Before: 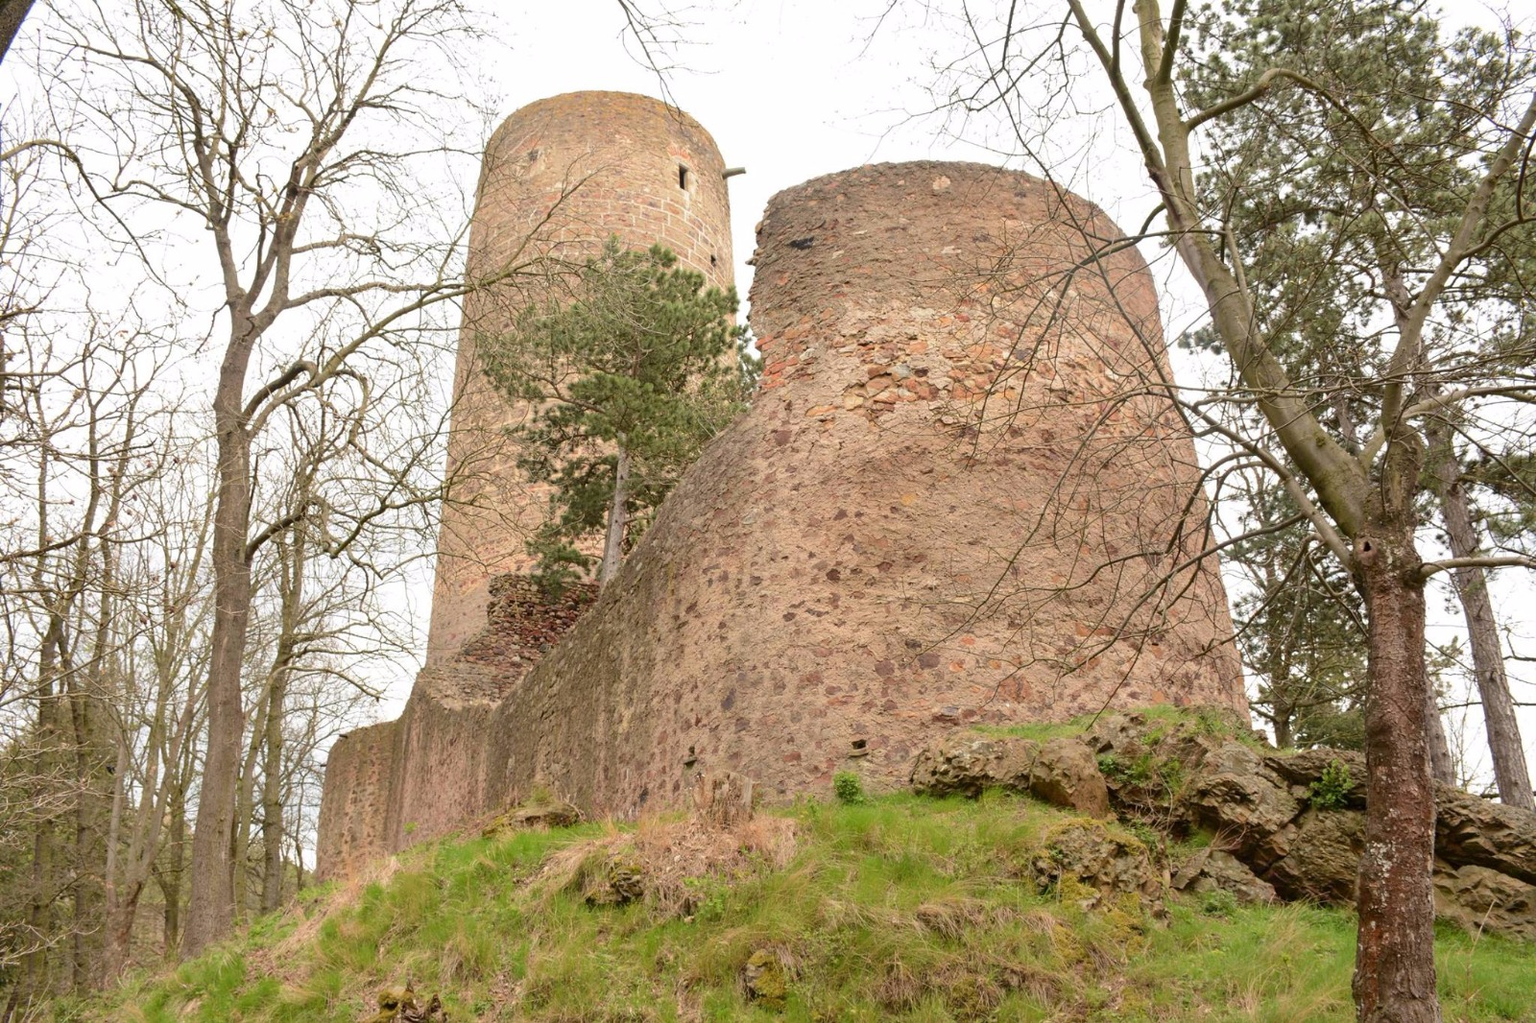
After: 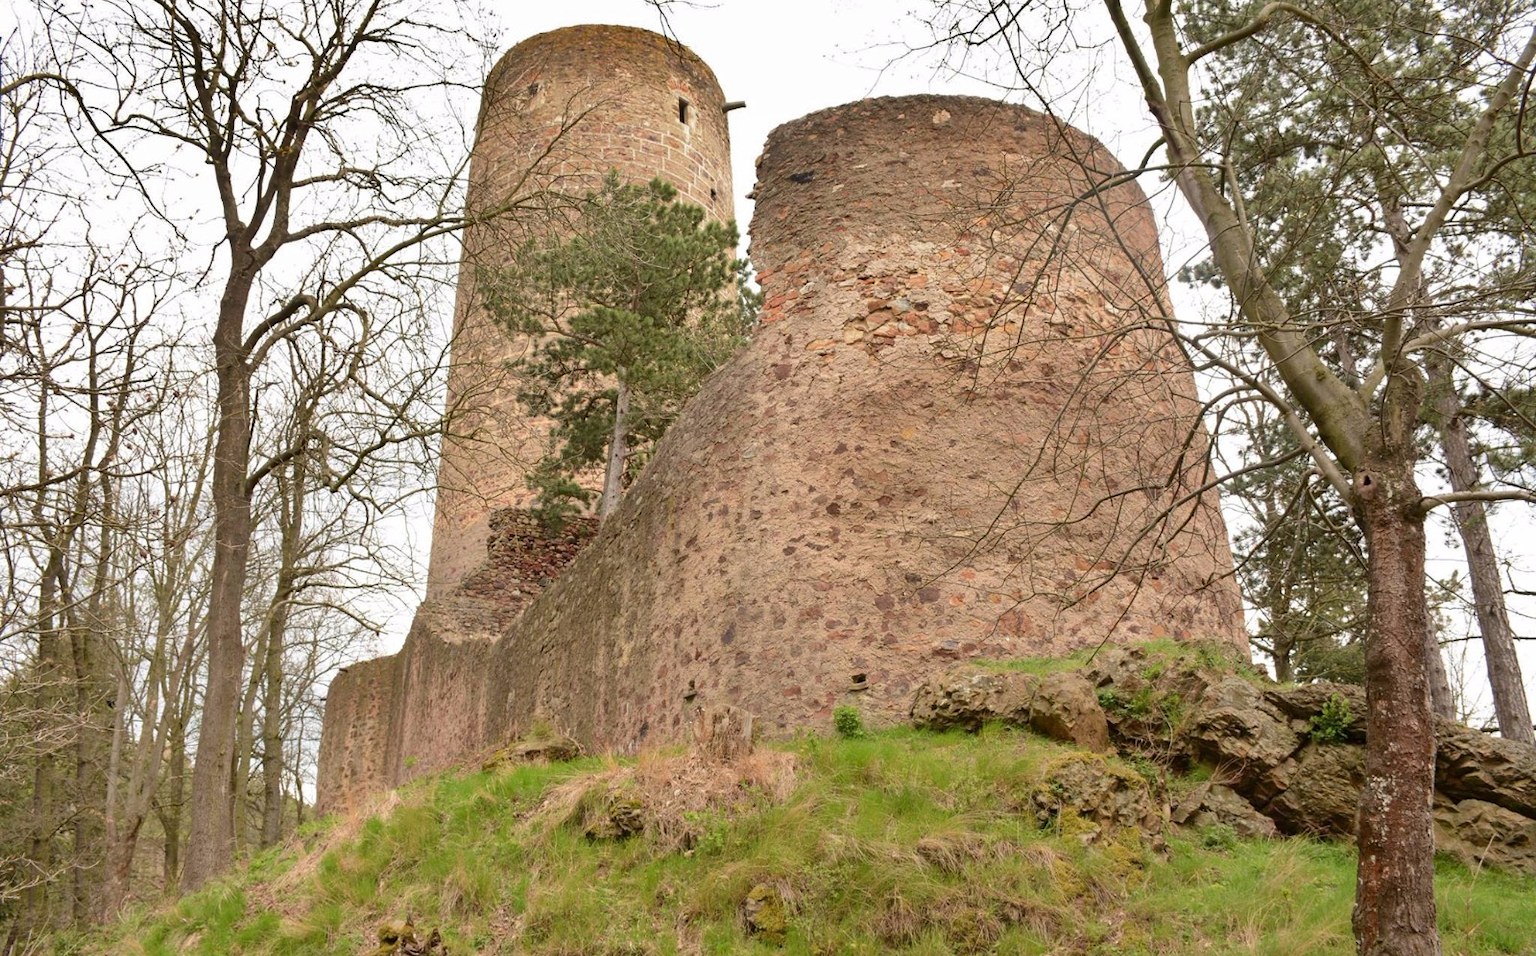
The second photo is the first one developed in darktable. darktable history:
crop and rotate: top 6.508%
shadows and highlights: radius 109.24, shadows 23.89, highlights -57.7, low approximation 0.01, soften with gaussian
